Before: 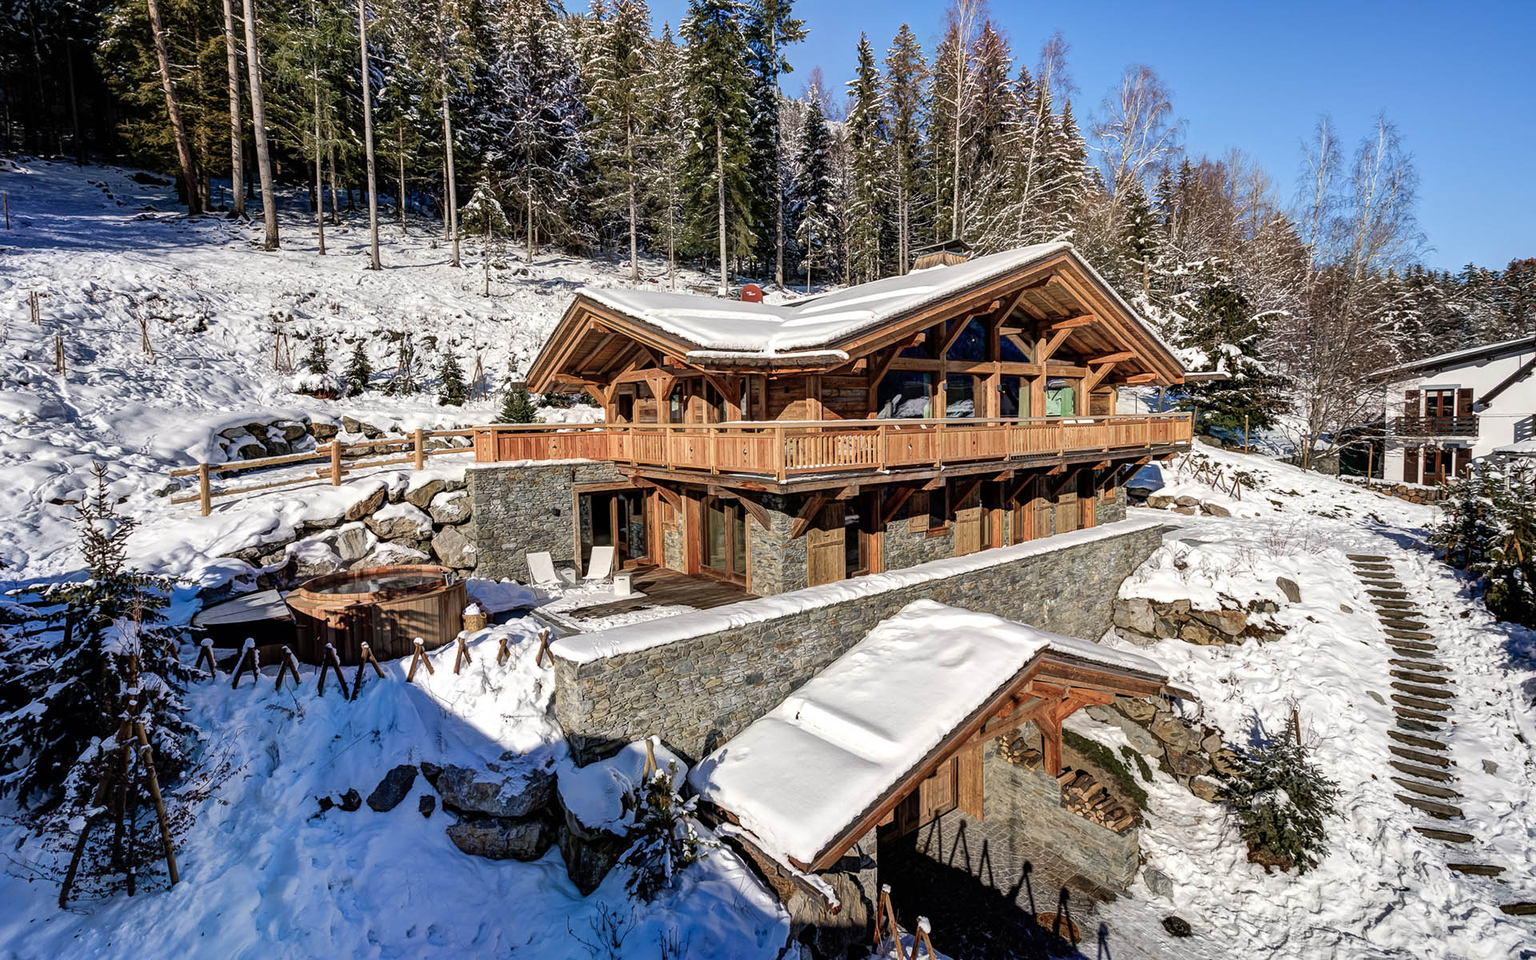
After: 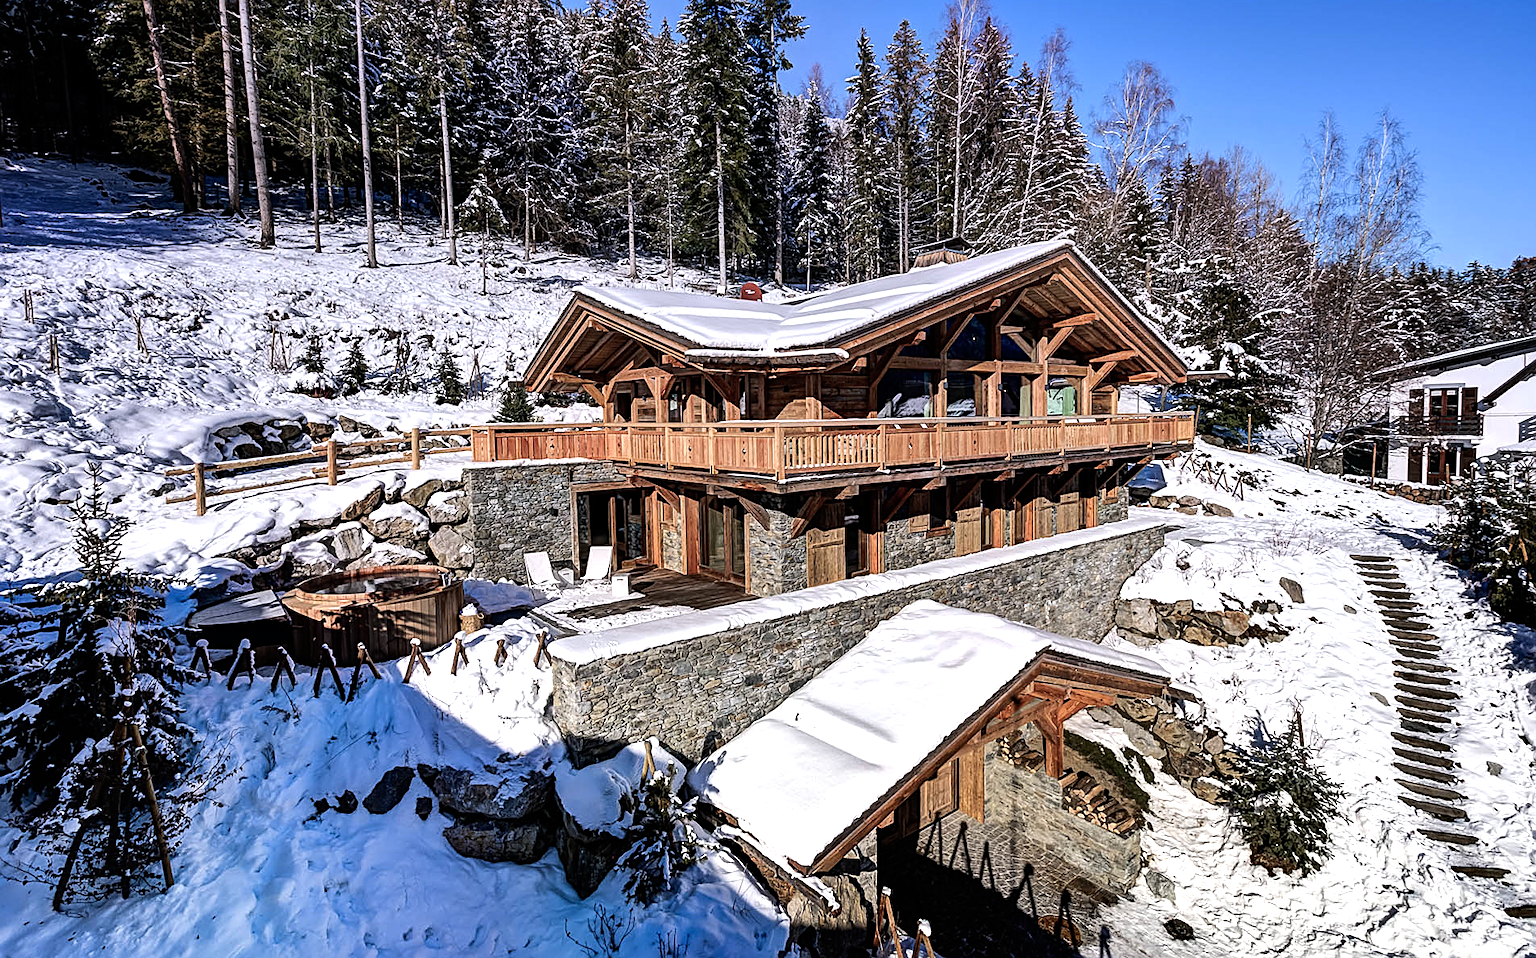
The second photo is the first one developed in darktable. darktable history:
tone equalizer: -8 EV -0.75 EV, -7 EV -0.7 EV, -6 EV -0.6 EV, -5 EV -0.4 EV, -3 EV 0.4 EV, -2 EV 0.6 EV, -1 EV 0.7 EV, +0 EV 0.75 EV, edges refinement/feathering 500, mask exposure compensation -1.57 EV, preserve details no
graduated density: hue 238.83°, saturation 50%
crop: left 0.434%, top 0.485%, right 0.244%, bottom 0.386%
sharpen: on, module defaults
